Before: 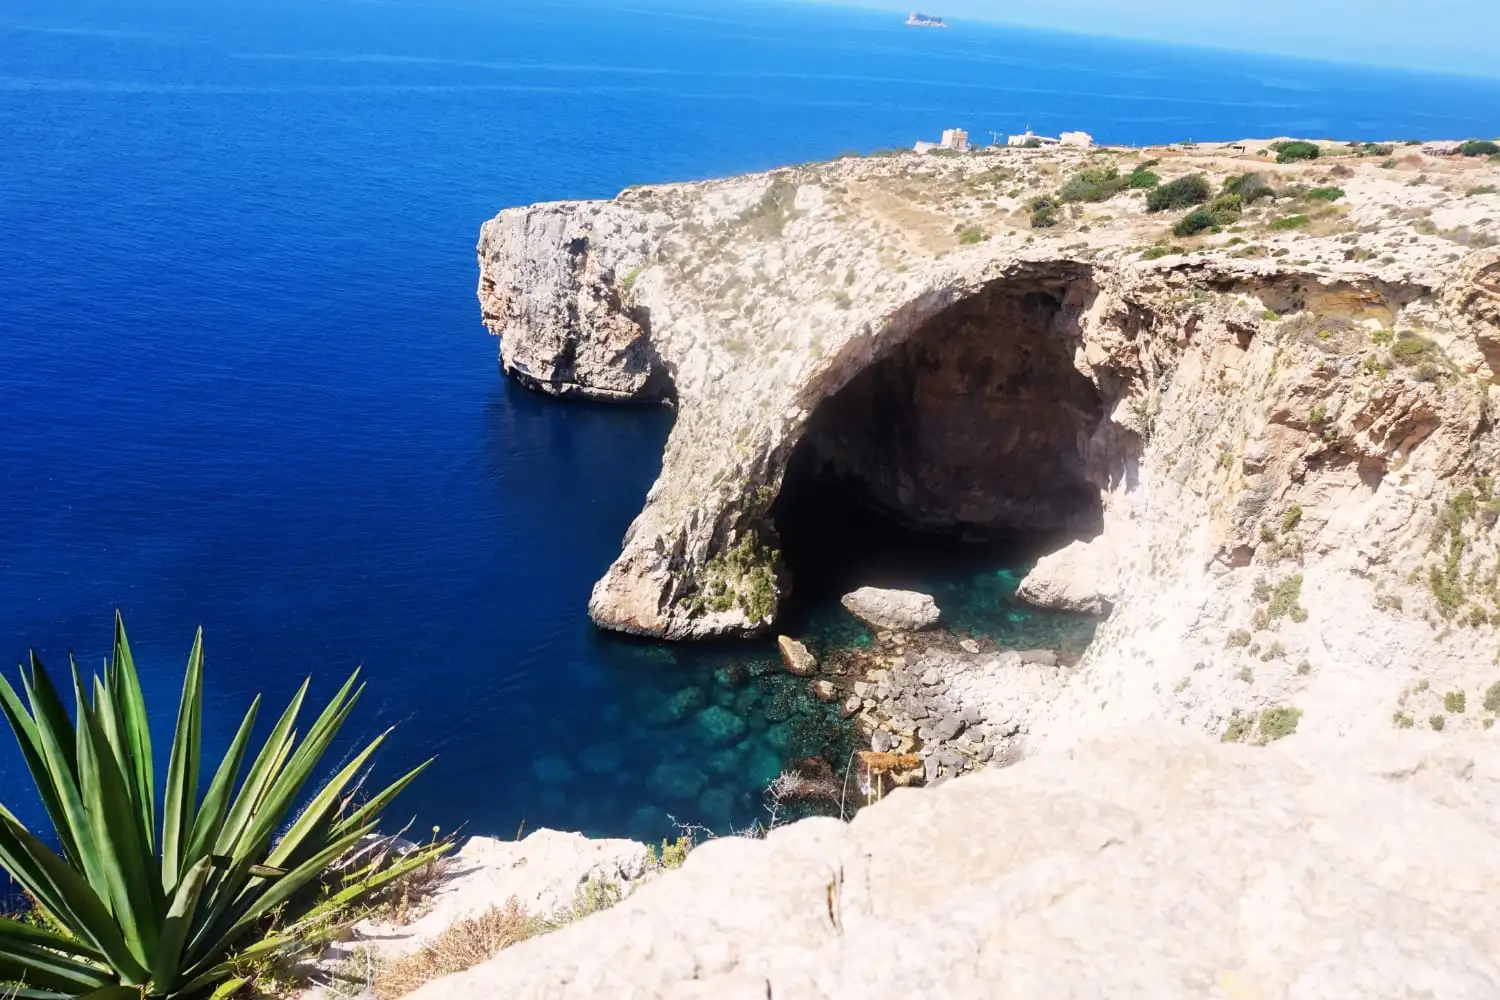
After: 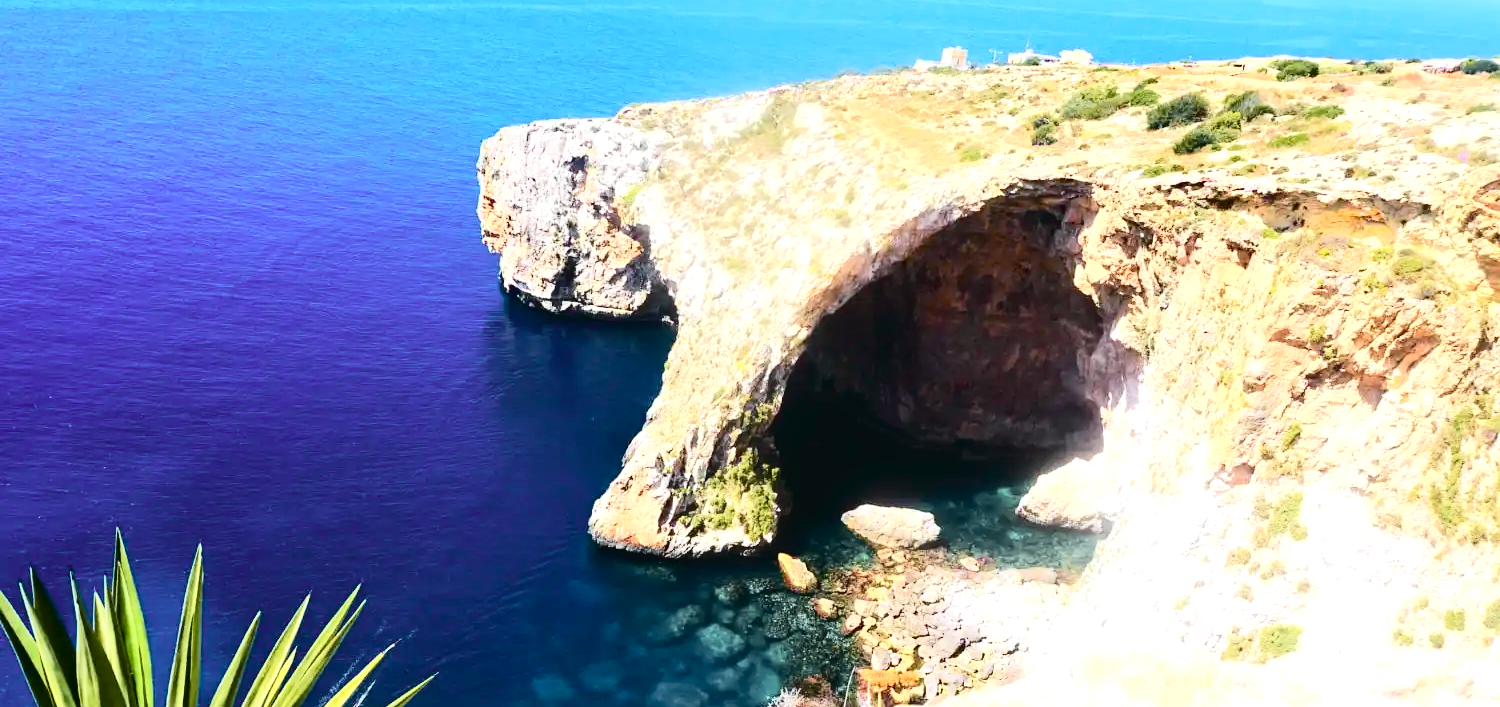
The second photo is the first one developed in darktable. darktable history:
crop and rotate: top 8.293%, bottom 20.996%
exposure: exposure 0.7 EV, compensate highlight preservation false
haze removal: compatibility mode true, adaptive false
tone curve: curves: ch0 [(0, 0.036) (0.037, 0.042) (0.184, 0.146) (0.438, 0.521) (0.54, 0.668) (0.698, 0.835) (0.856, 0.92) (1, 0.98)]; ch1 [(0, 0) (0.393, 0.415) (0.447, 0.448) (0.482, 0.459) (0.509, 0.496) (0.527, 0.525) (0.571, 0.602) (0.619, 0.671) (0.715, 0.729) (1, 1)]; ch2 [(0, 0) (0.369, 0.388) (0.449, 0.454) (0.499, 0.5) (0.521, 0.517) (0.53, 0.544) (0.561, 0.607) (0.674, 0.735) (1, 1)], color space Lab, independent channels, preserve colors none
